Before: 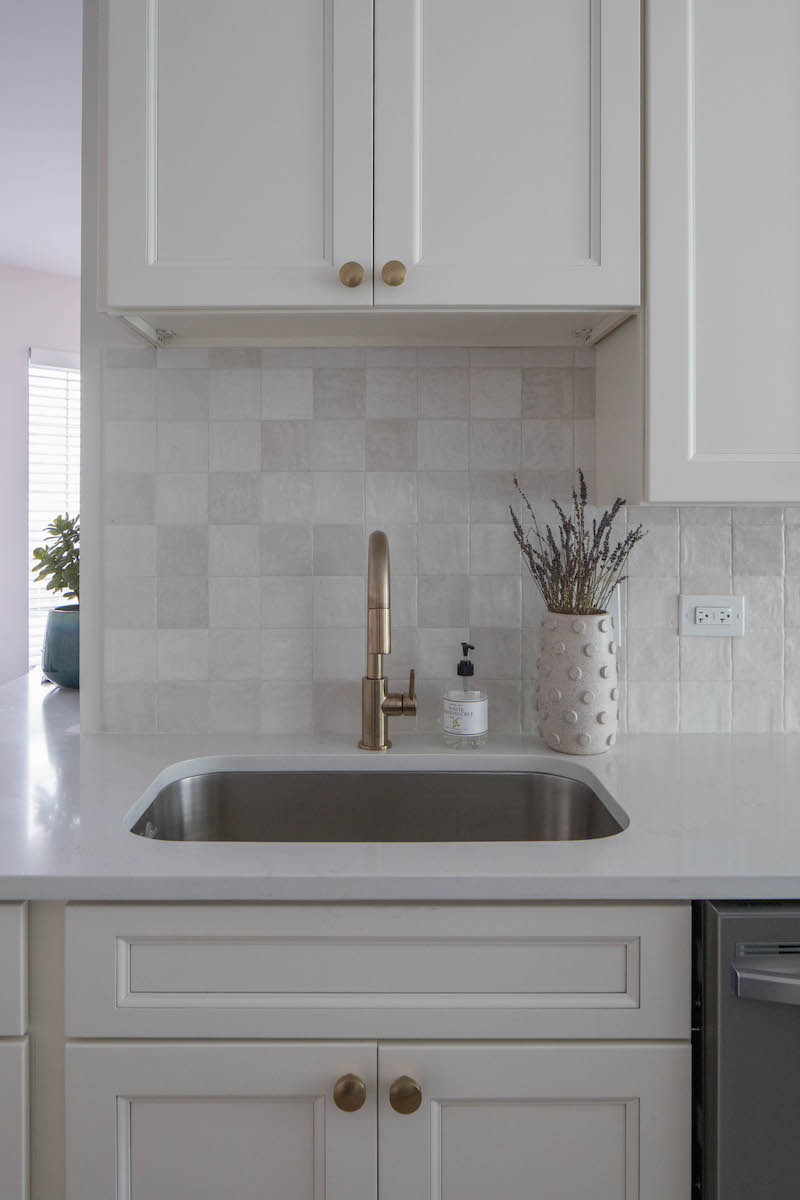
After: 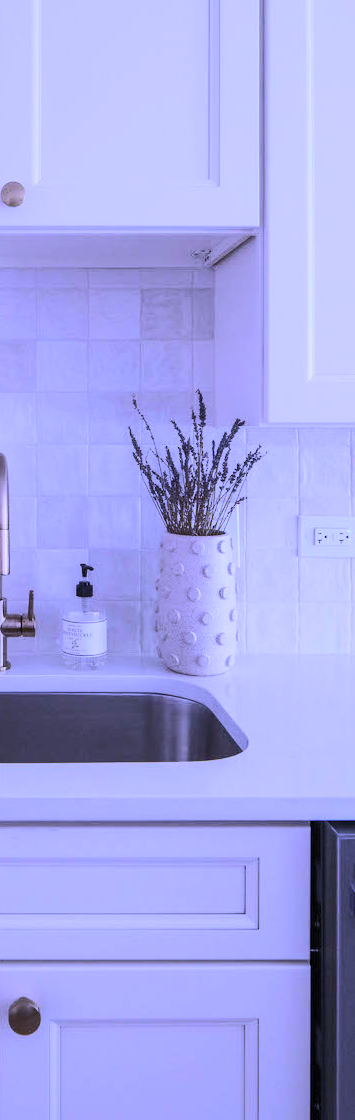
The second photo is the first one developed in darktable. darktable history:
rgb curve: curves: ch0 [(0, 0) (0.284, 0.292) (0.505, 0.644) (1, 1)], compensate middle gray true
crop: left 47.628%, top 6.643%, right 7.874%
color correction: highlights a* -0.182, highlights b* -0.124
color balance rgb: global vibrance 1%, saturation formula JzAzBz (2021)
white balance: red 0.98, blue 1.61
